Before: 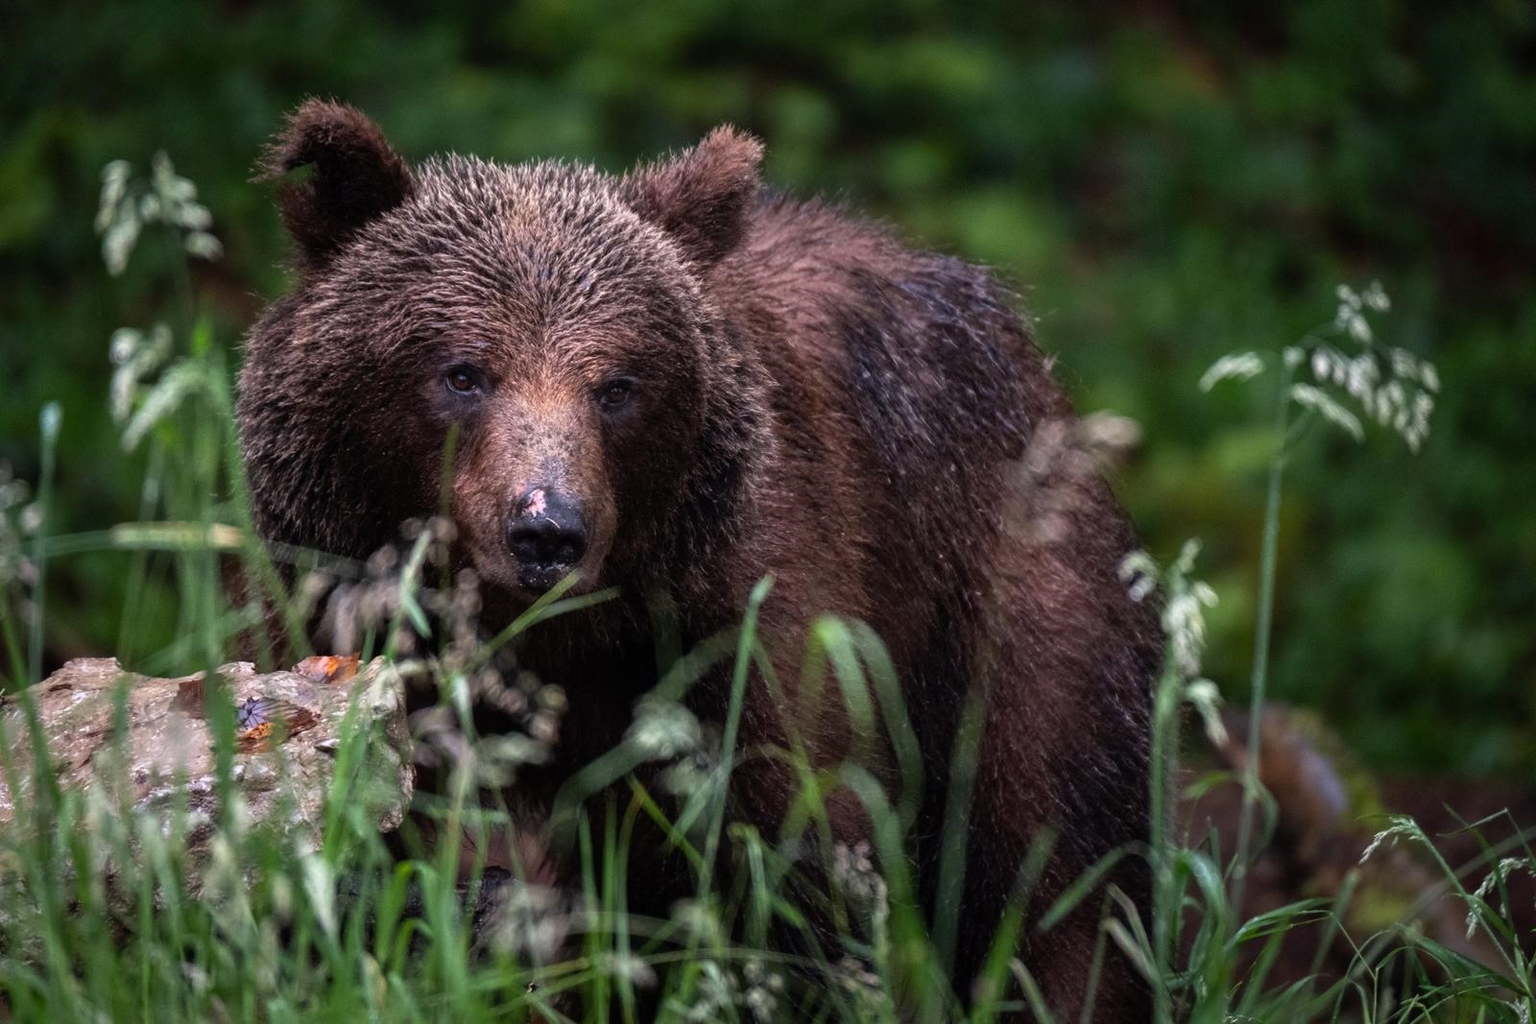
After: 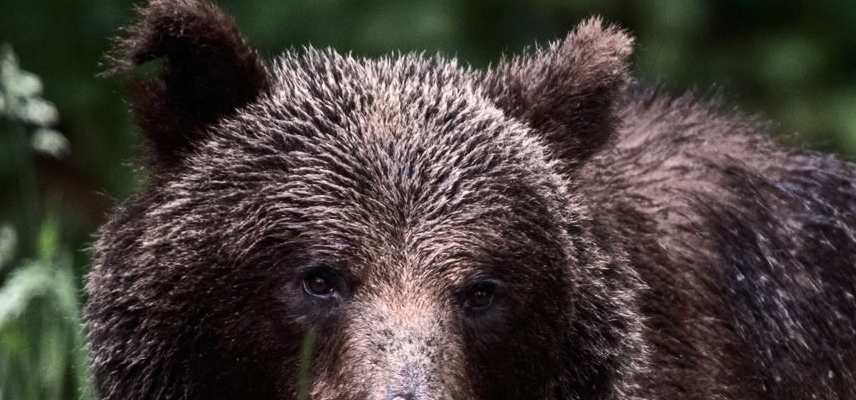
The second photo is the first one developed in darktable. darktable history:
shadows and highlights: shadows 29.79, highlights -30.46, low approximation 0.01, soften with gaussian
contrast brightness saturation: contrast 0.245, saturation -0.318
crop: left 10.184%, top 10.672%, right 36.286%, bottom 51.777%
